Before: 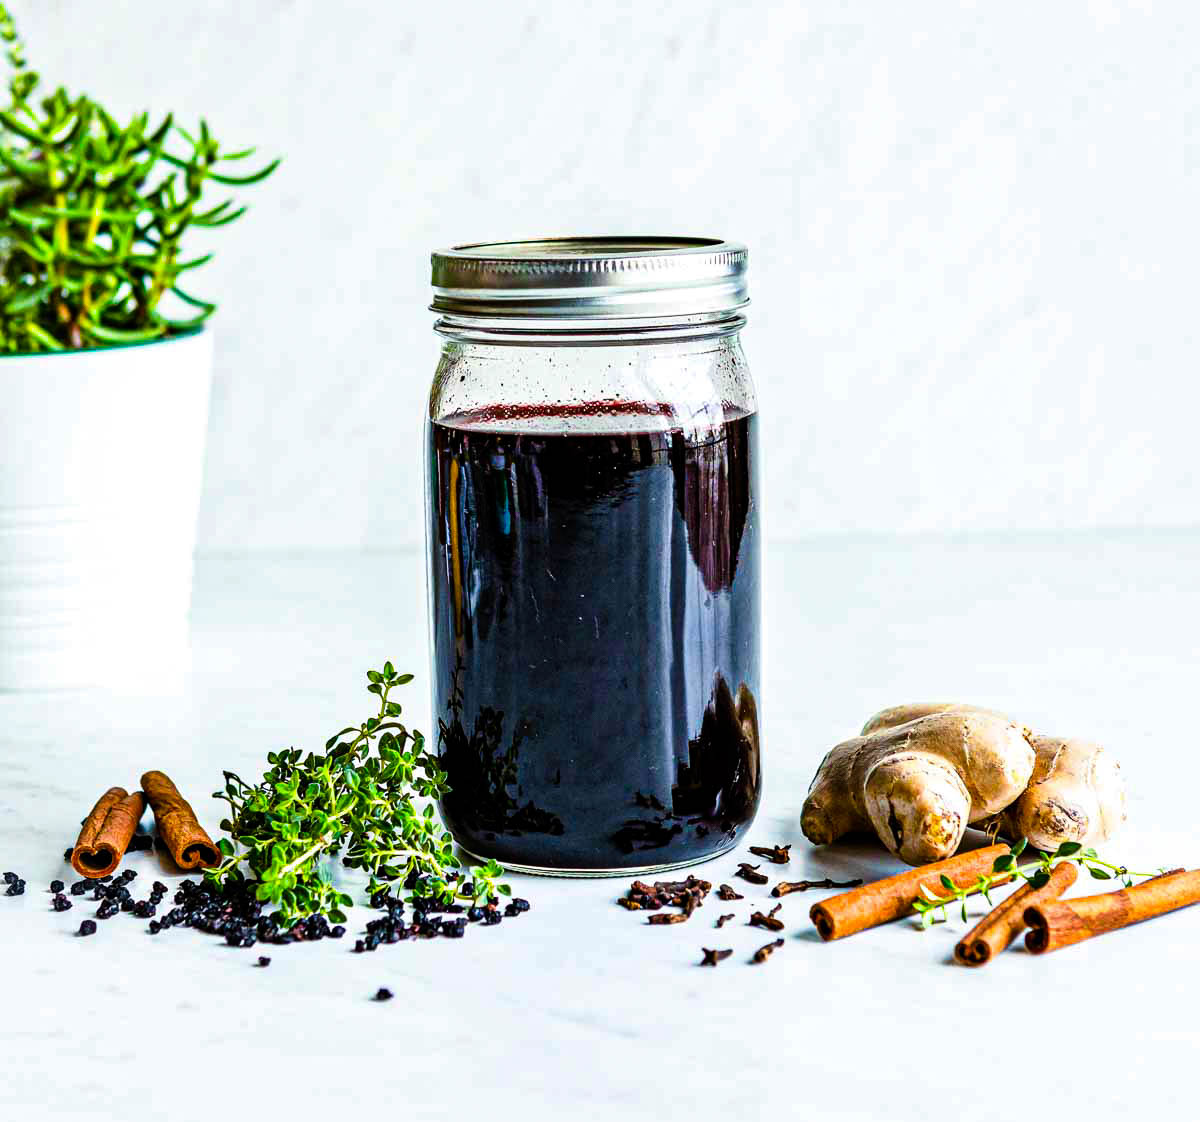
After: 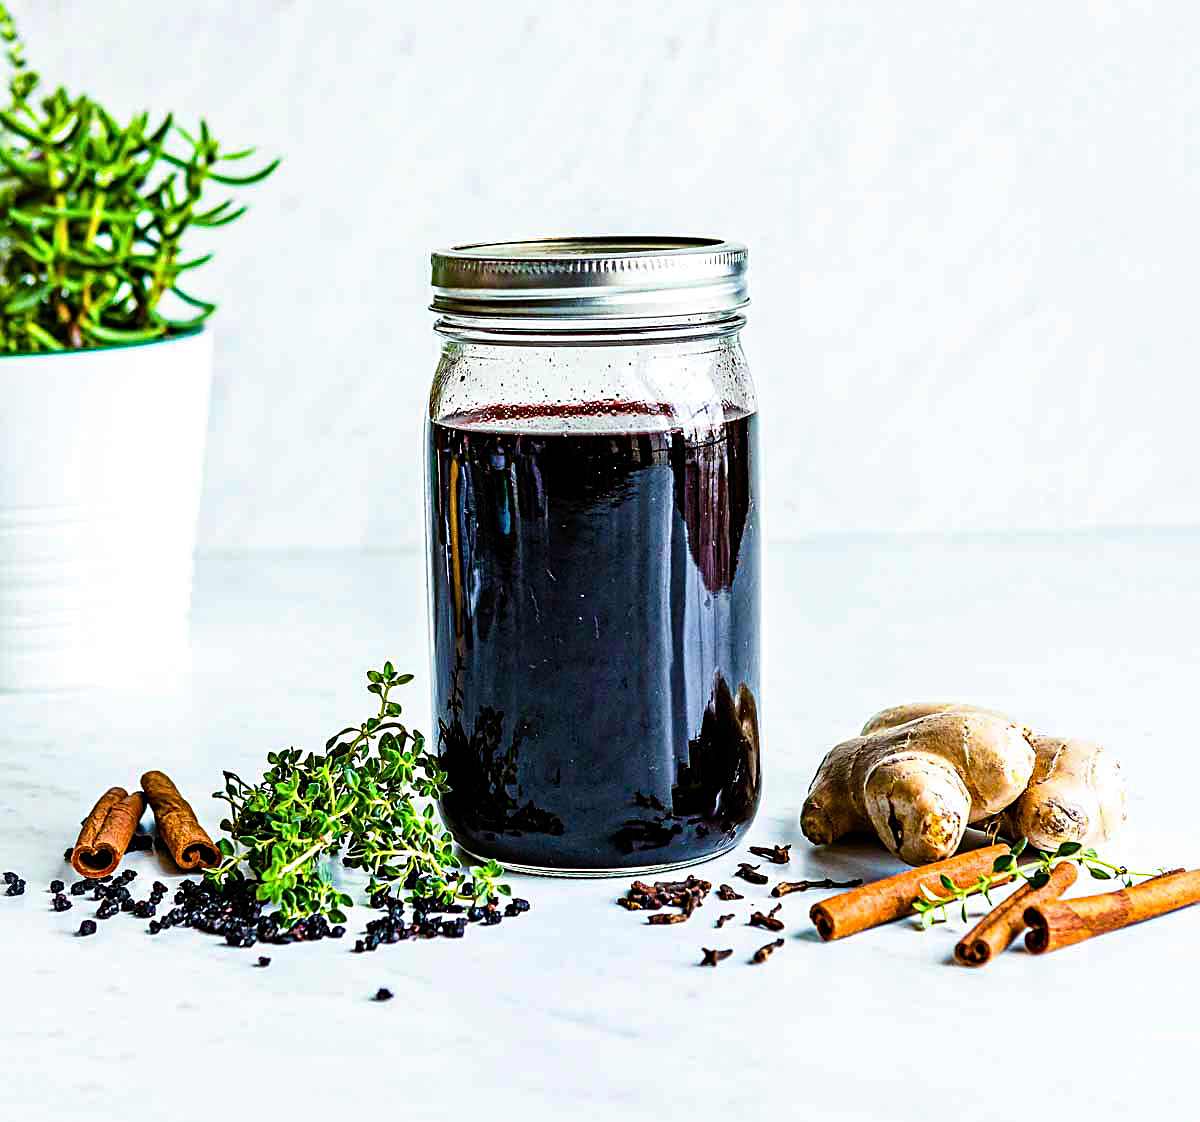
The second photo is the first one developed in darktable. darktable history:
sharpen: amount 0.534
